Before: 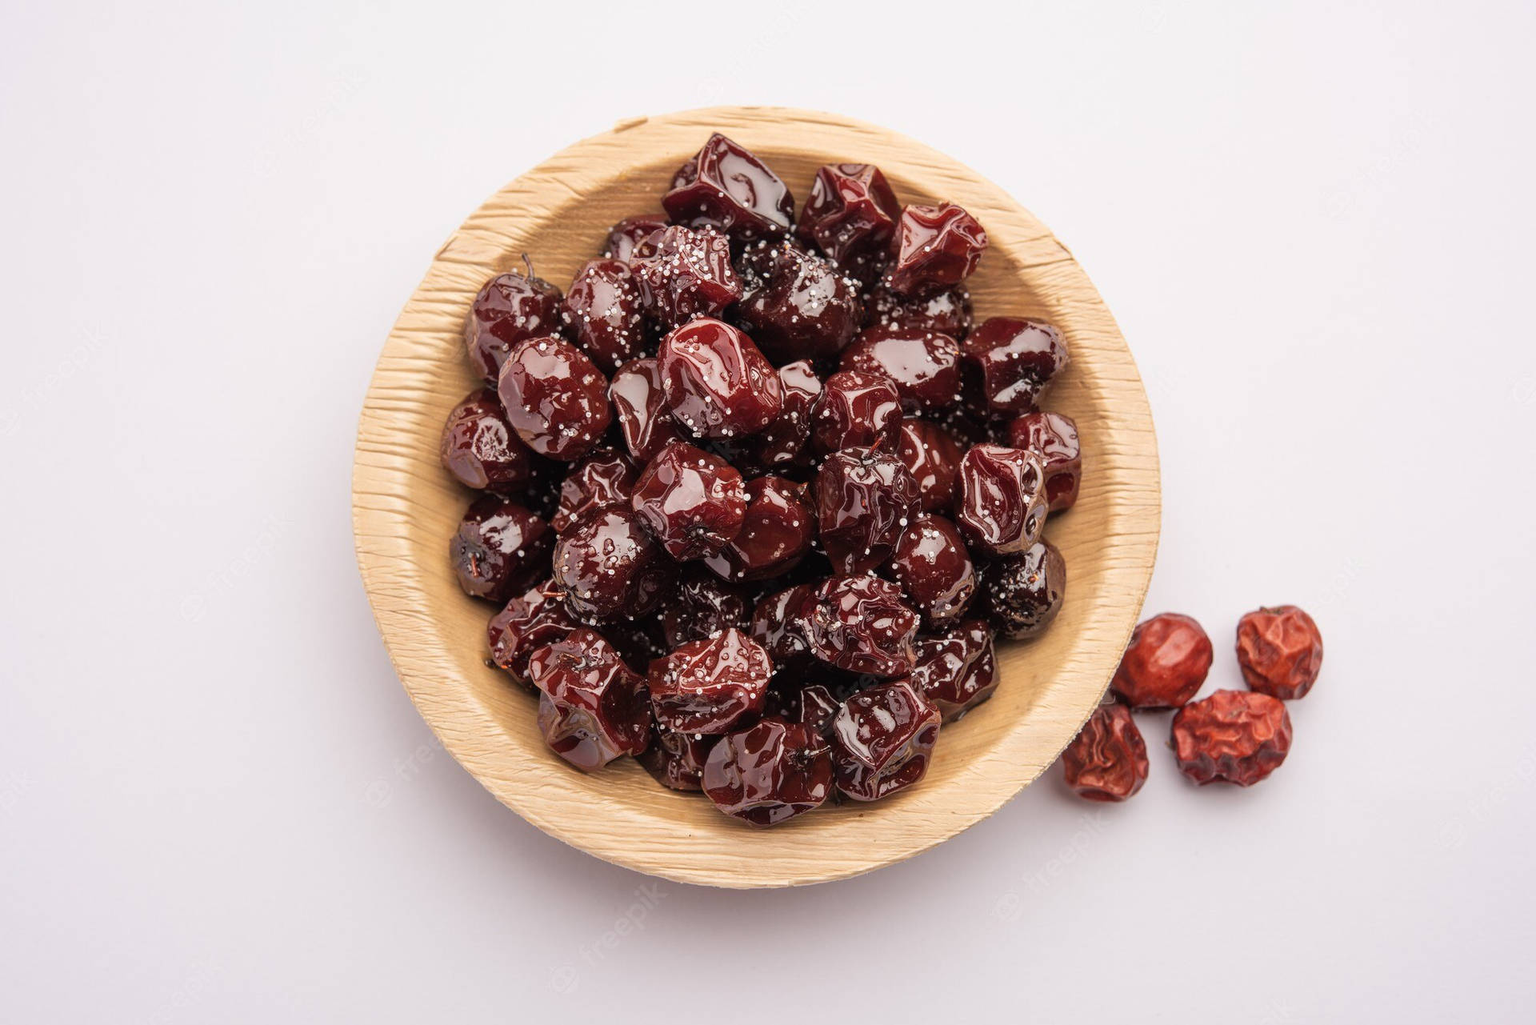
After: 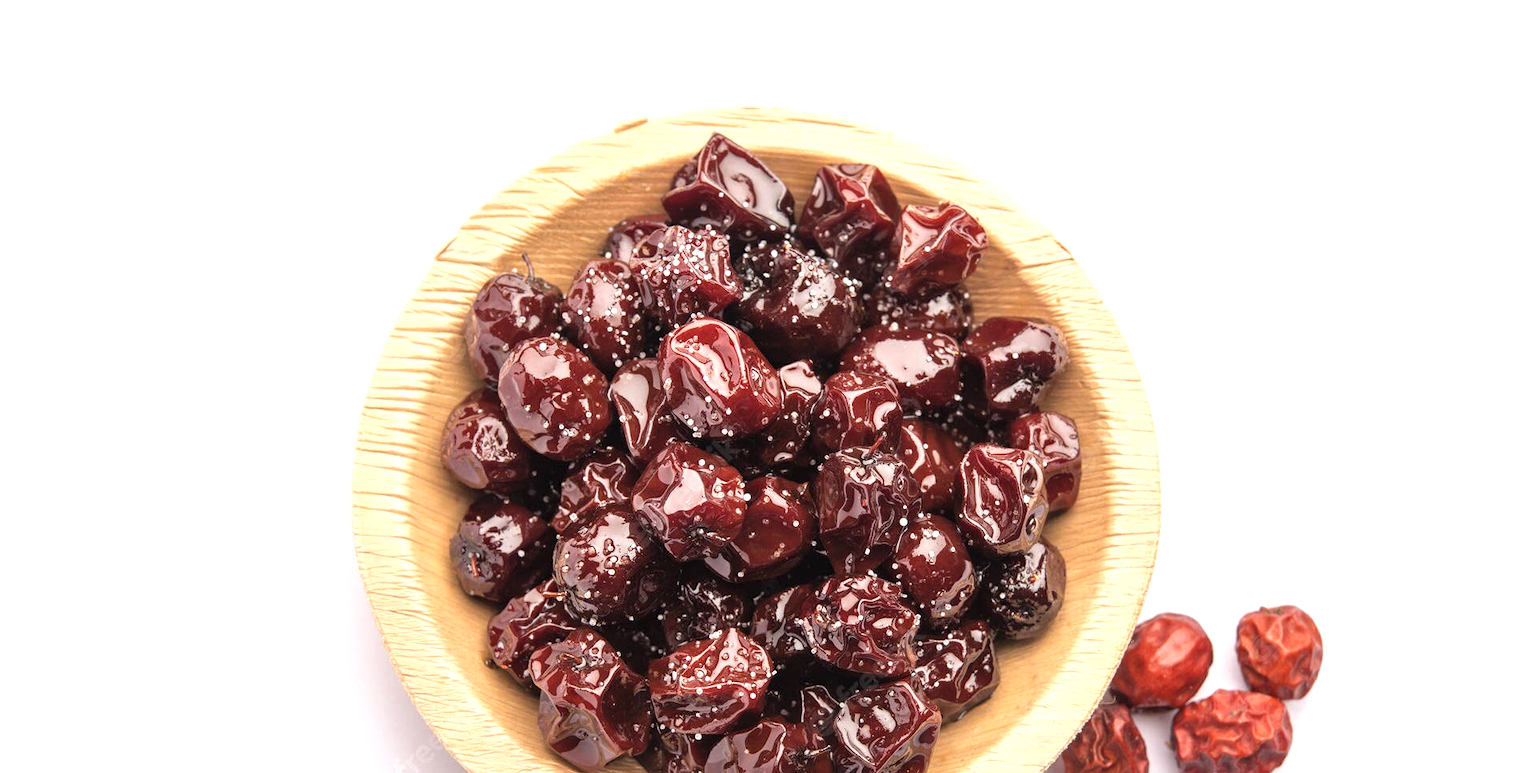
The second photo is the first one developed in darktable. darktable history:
exposure: black level correction 0, exposure 0.696 EV, compensate highlight preservation false
shadows and highlights: shadows 24.99, highlights -25.53
crop: bottom 24.5%
